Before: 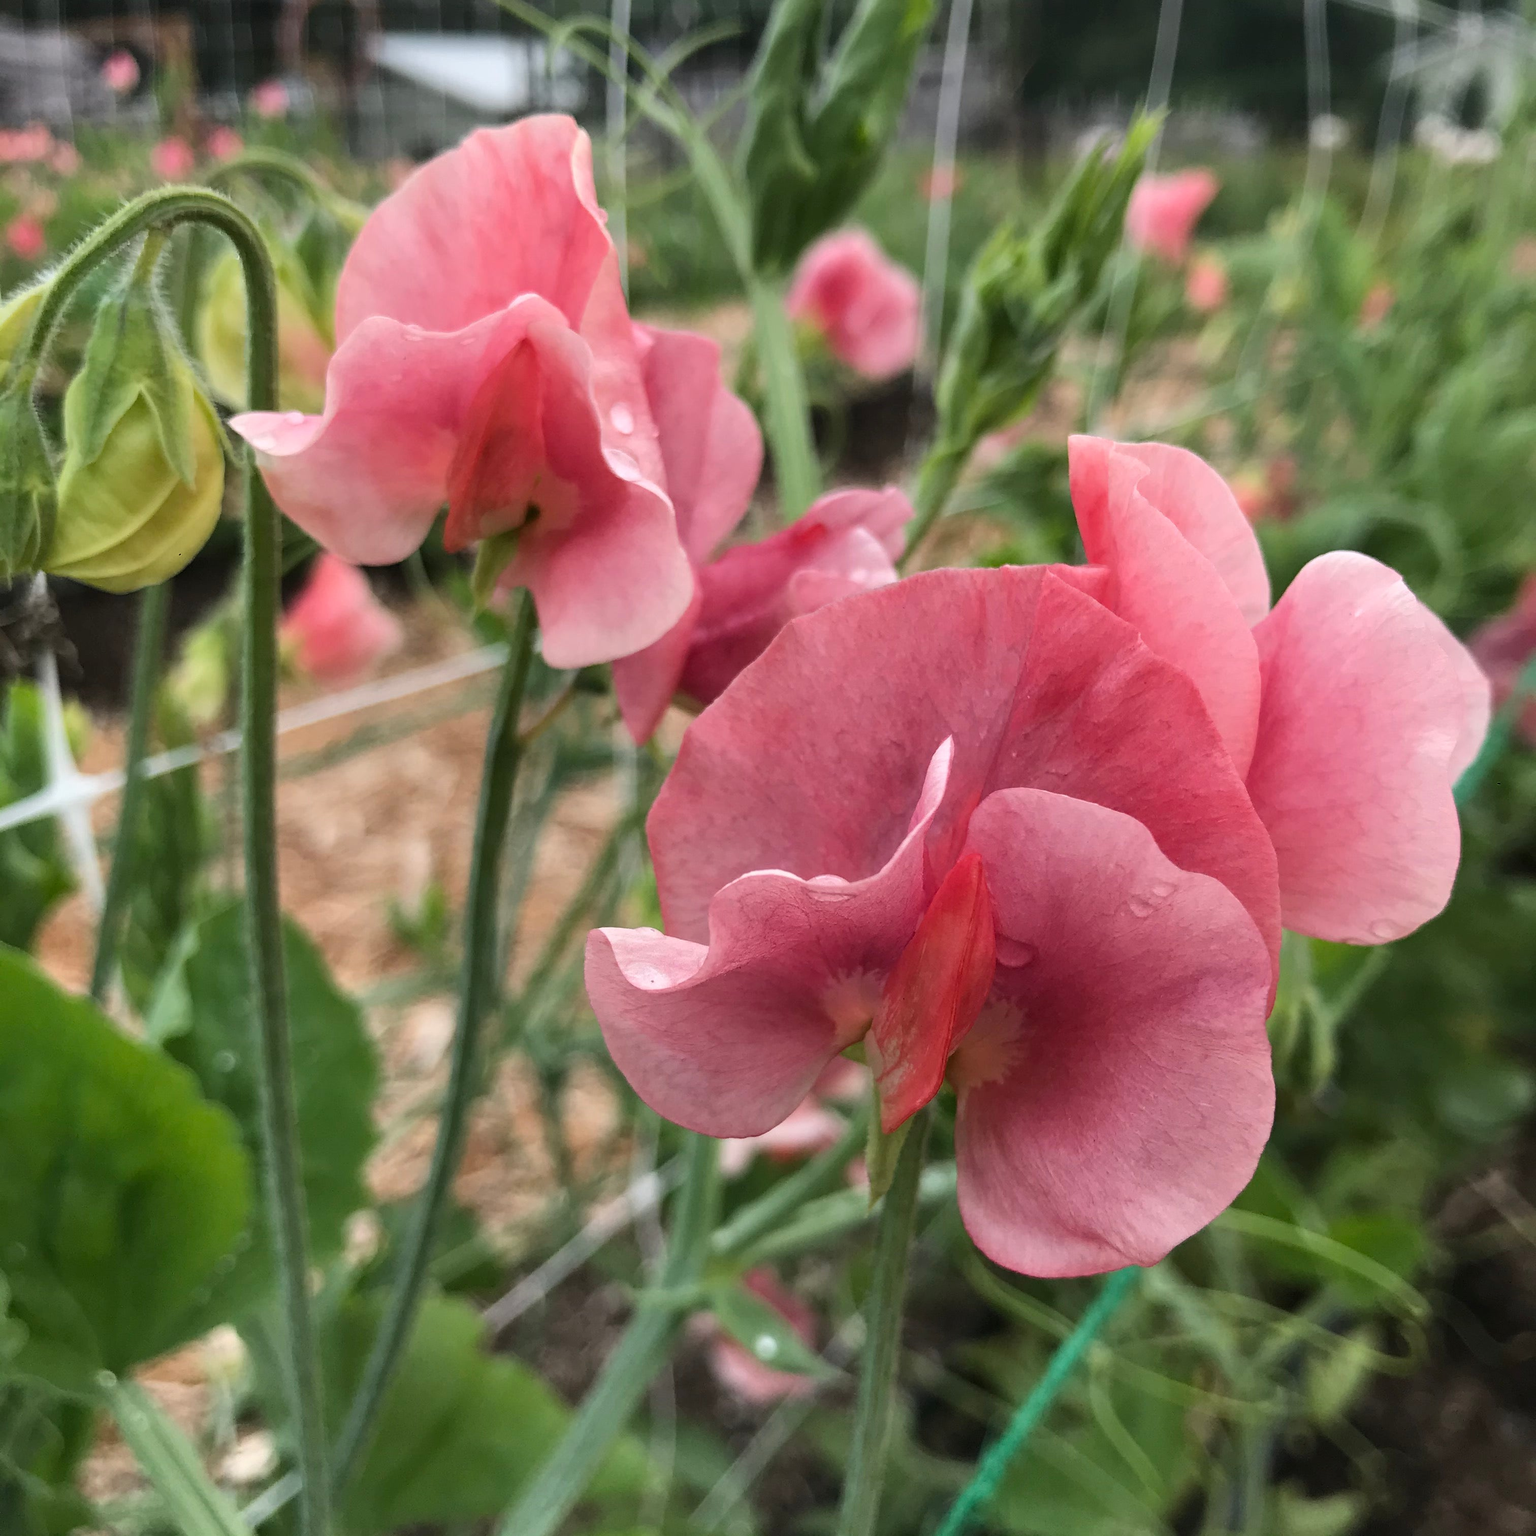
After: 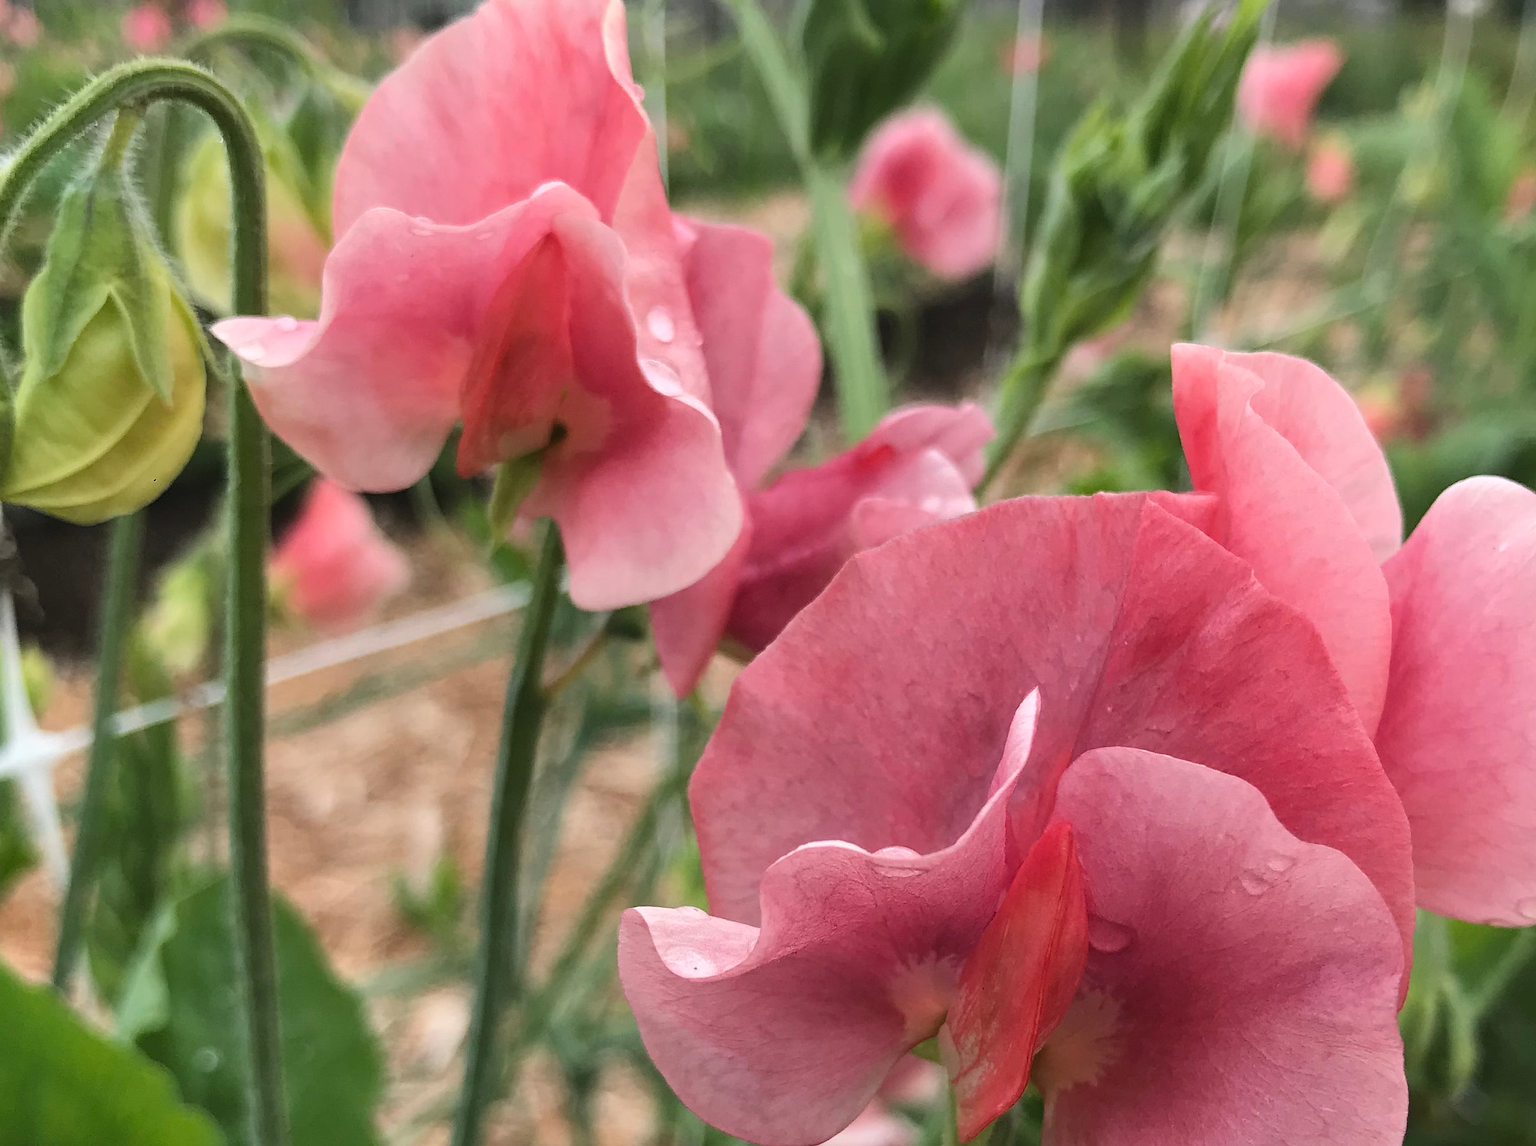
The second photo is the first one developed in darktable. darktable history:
crop: left 2.932%, top 8.813%, right 9.665%, bottom 25.966%
sharpen: radius 1.291, amount 0.298, threshold 0.172
exposure: black level correction -0.002, exposure 0.04 EV, compensate highlight preservation false
